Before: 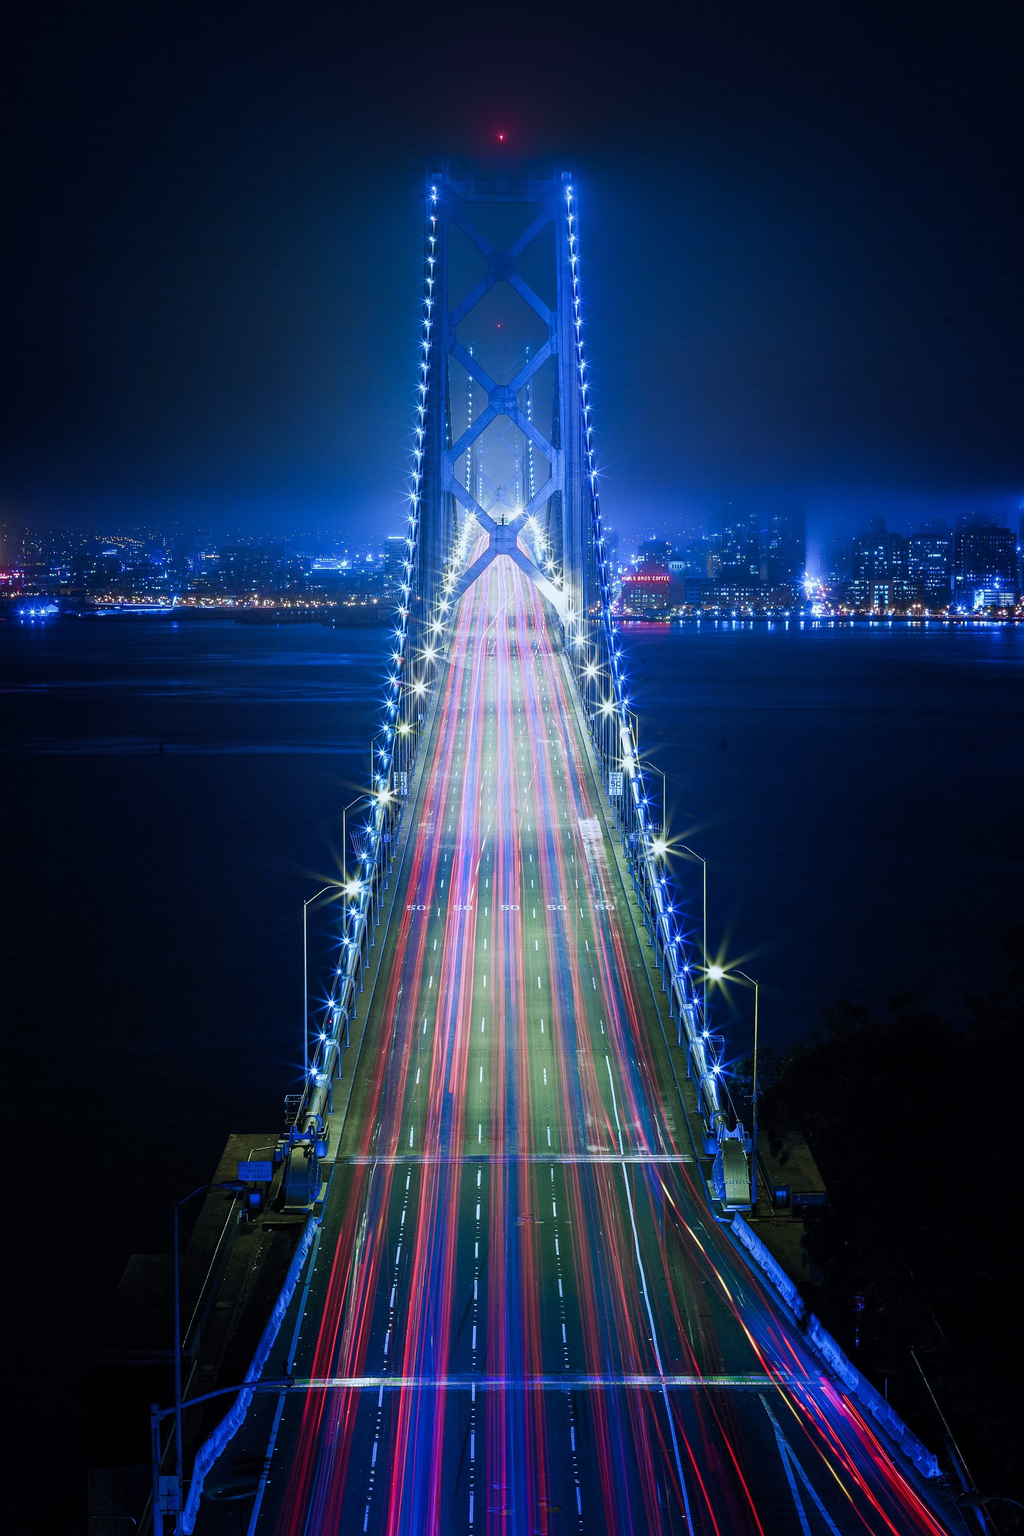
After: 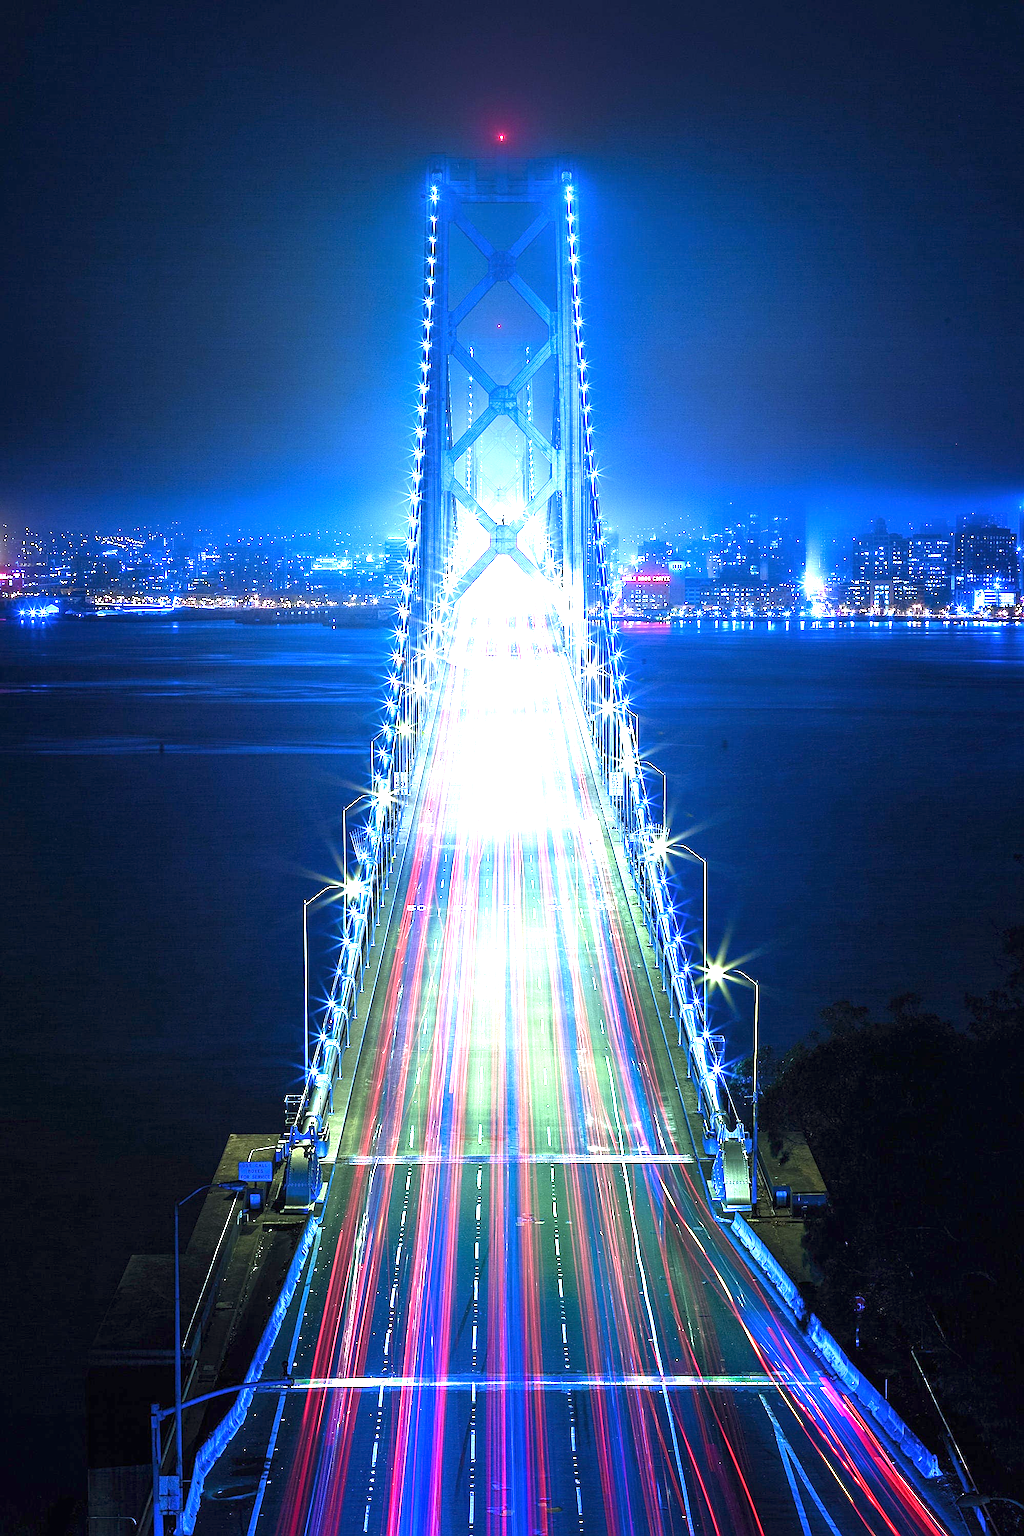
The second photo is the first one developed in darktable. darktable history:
sharpen: on, module defaults
exposure: black level correction 0, exposure 1.975 EV, compensate exposure bias true, compensate highlight preservation false
